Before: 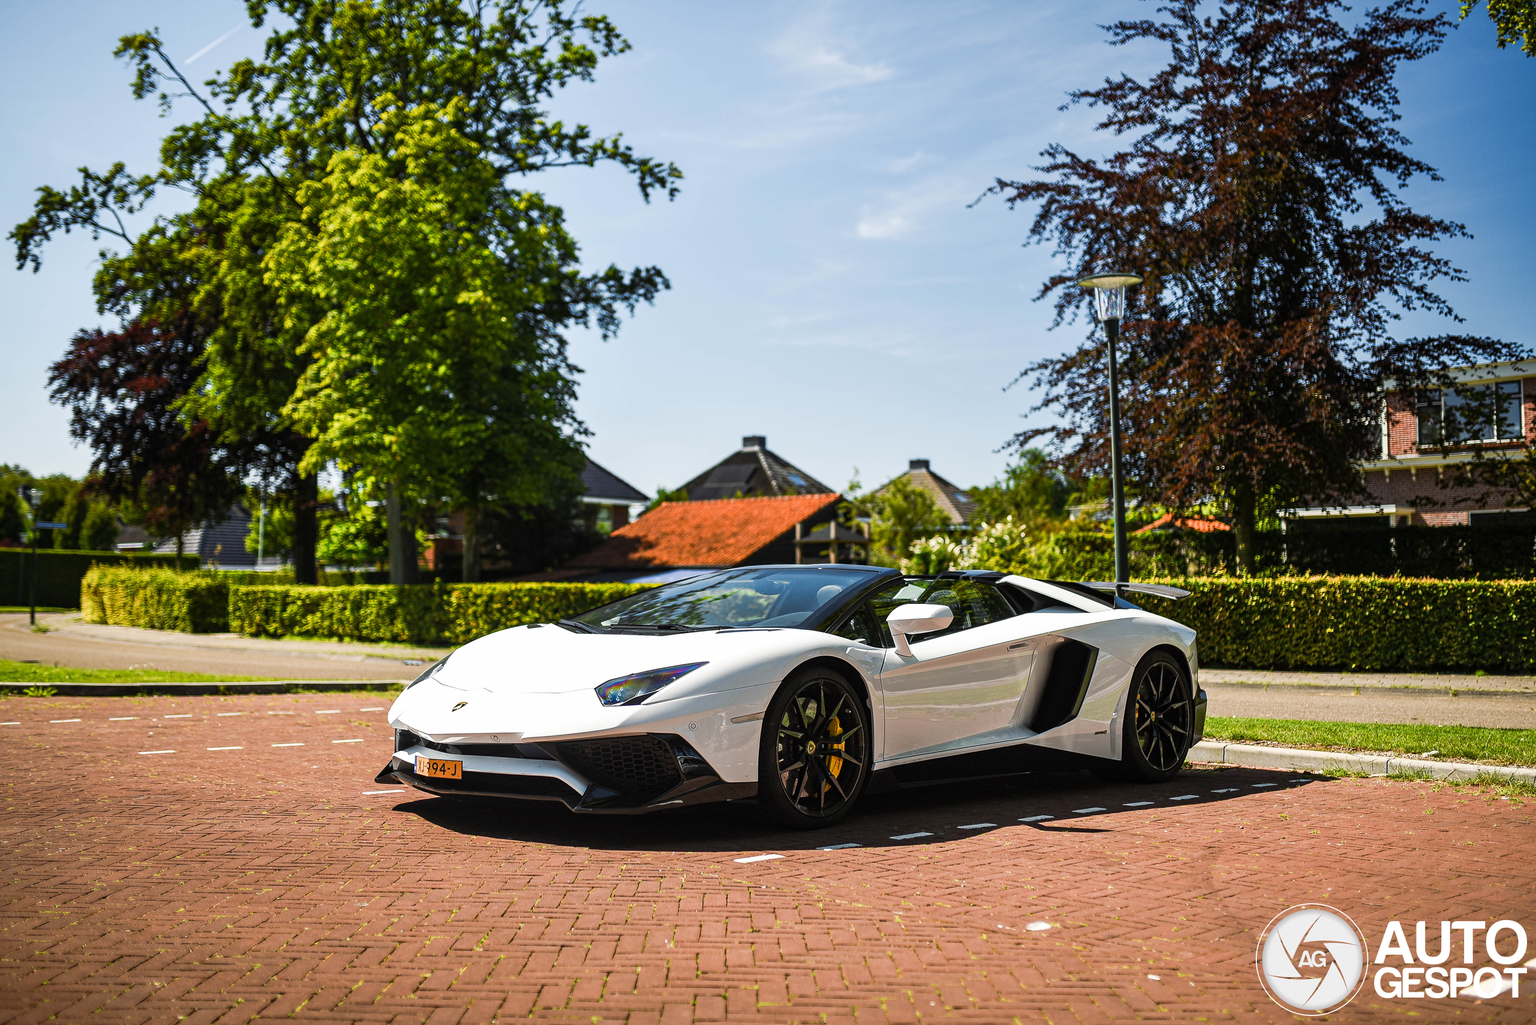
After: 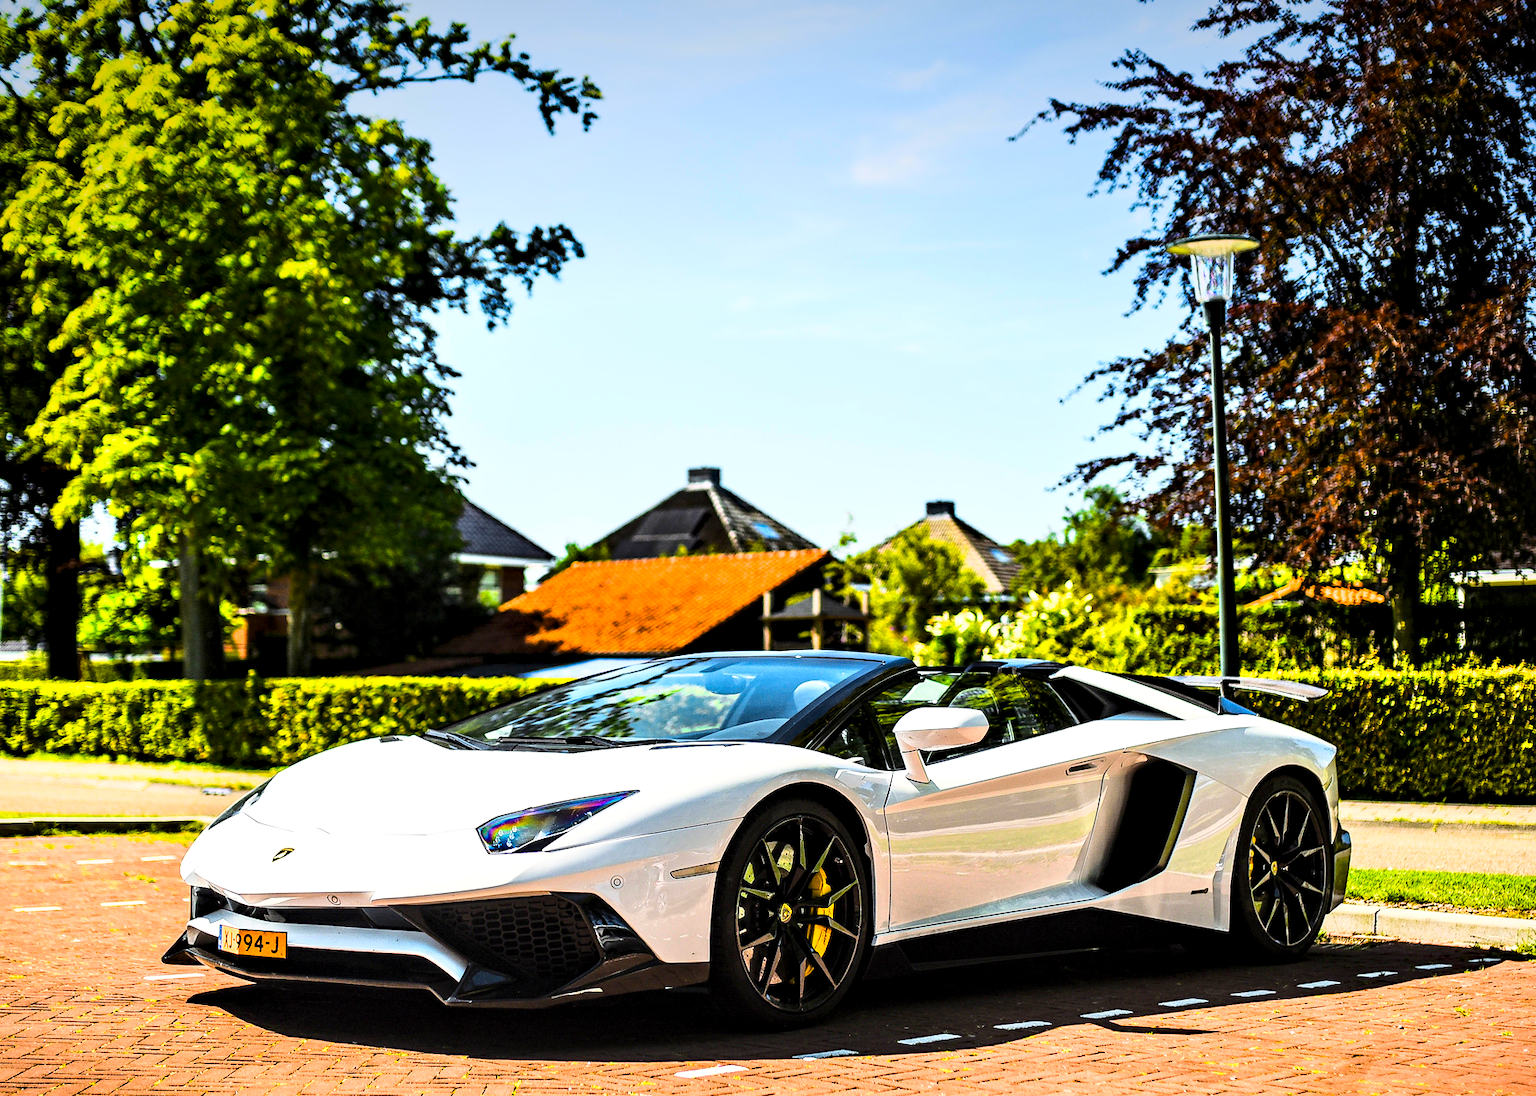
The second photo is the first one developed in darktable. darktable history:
contrast equalizer: y [[0.545, 0.572, 0.59, 0.59, 0.571, 0.545], [0.5 ×6], [0.5 ×6], [0 ×6], [0 ×6]]
vignetting: fall-off start 97.52%, fall-off radius 100%, brightness -0.574, saturation 0, center (-0.027, 0.404), width/height ratio 1.368, unbound false
crop and rotate: left 17.046%, top 10.659%, right 12.989%, bottom 14.553%
color balance rgb: perceptual saturation grading › global saturation 30%, global vibrance 20%
base curve: curves: ch0 [(0, 0) (0.032, 0.037) (0.105, 0.228) (0.435, 0.76) (0.856, 0.983) (1, 1)]
